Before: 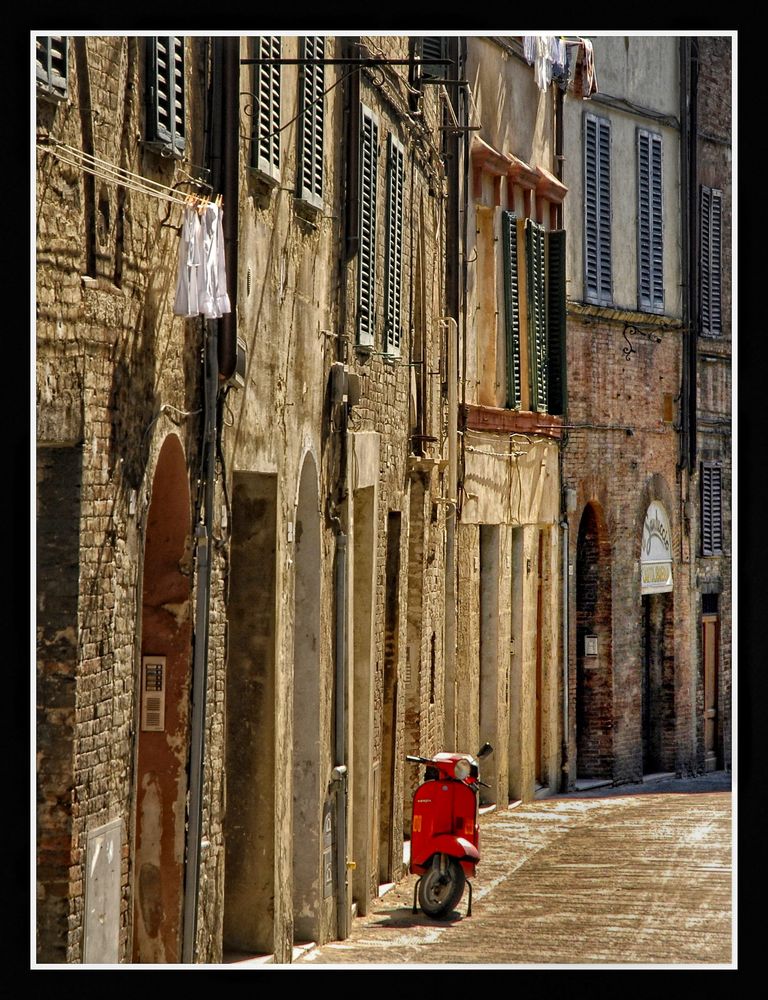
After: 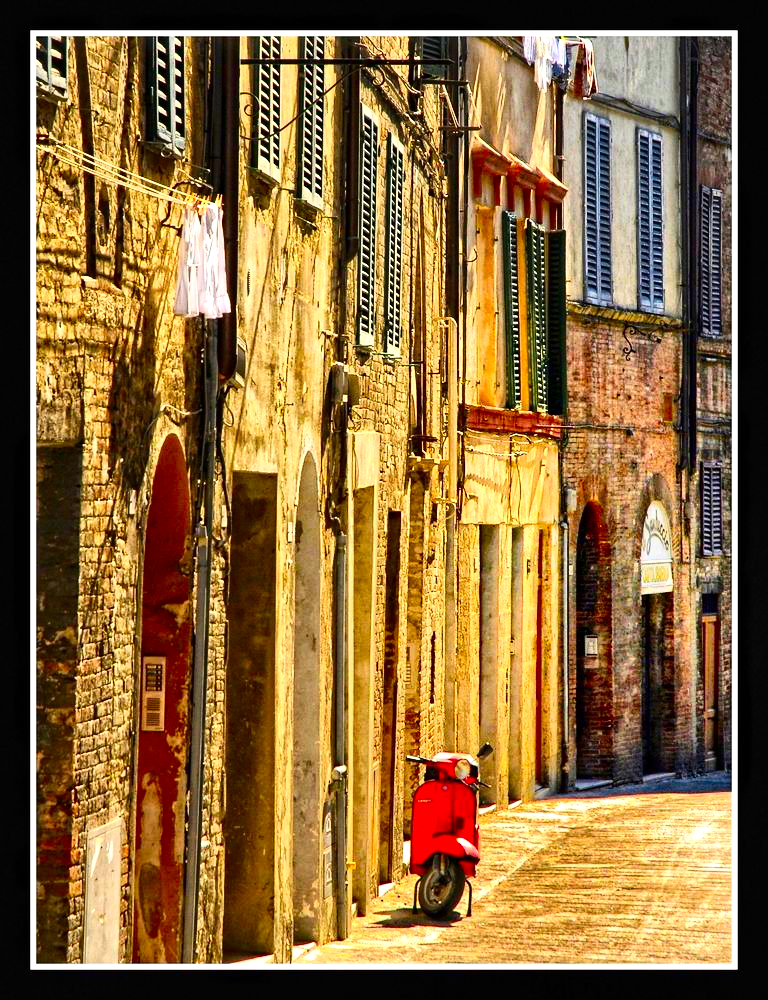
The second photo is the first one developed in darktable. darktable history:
exposure: exposure 0.785 EV, compensate highlight preservation false
contrast brightness saturation: contrast 0.26, brightness 0.02, saturation 0.87
